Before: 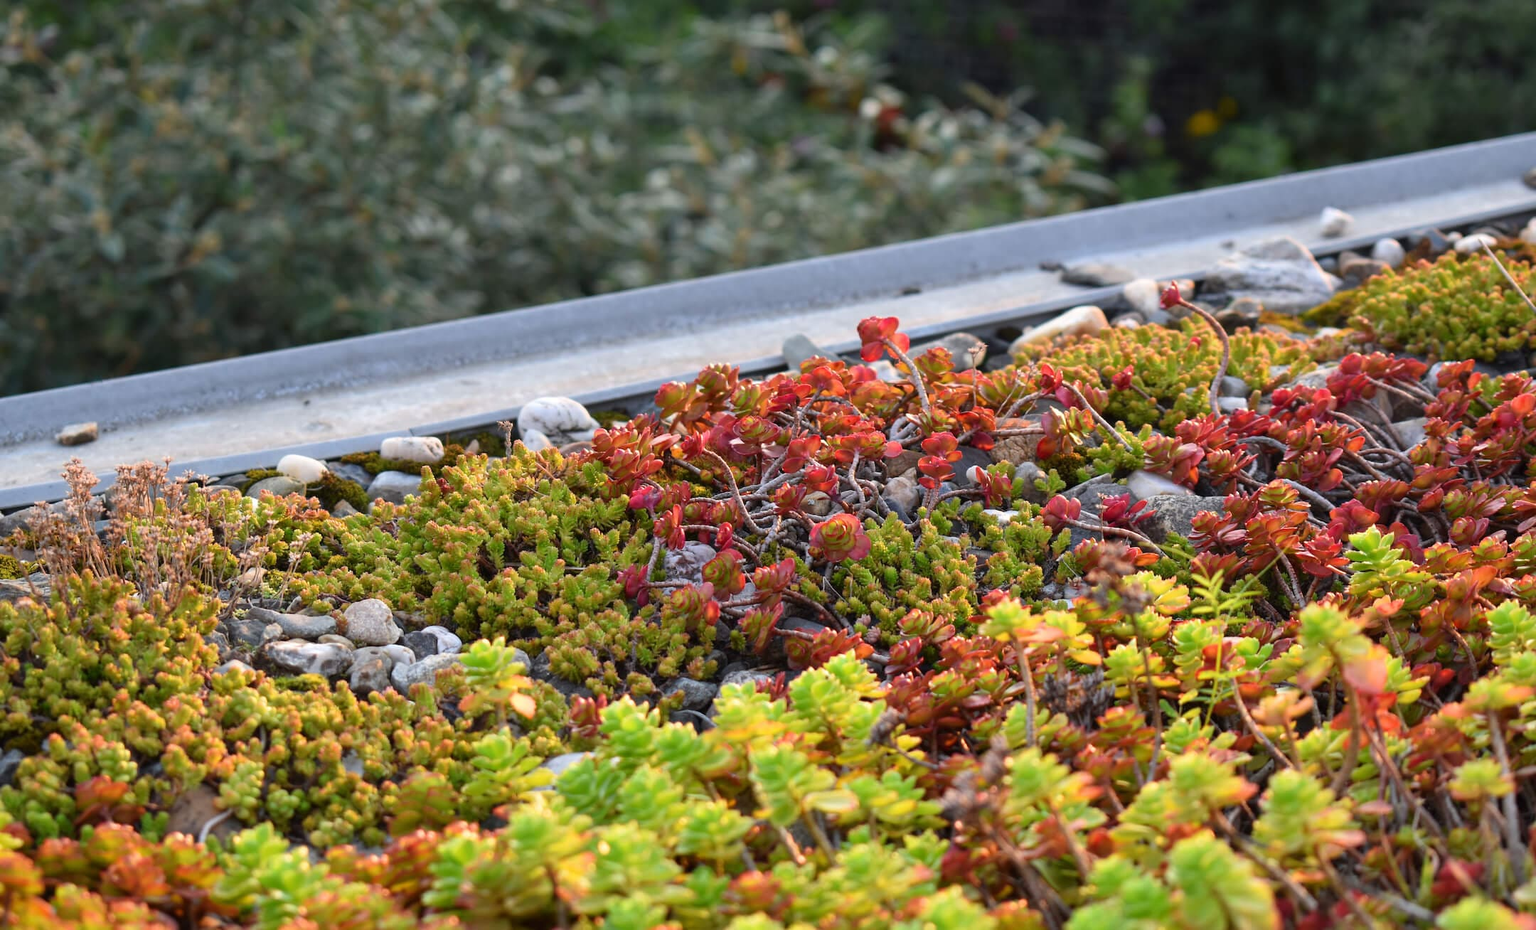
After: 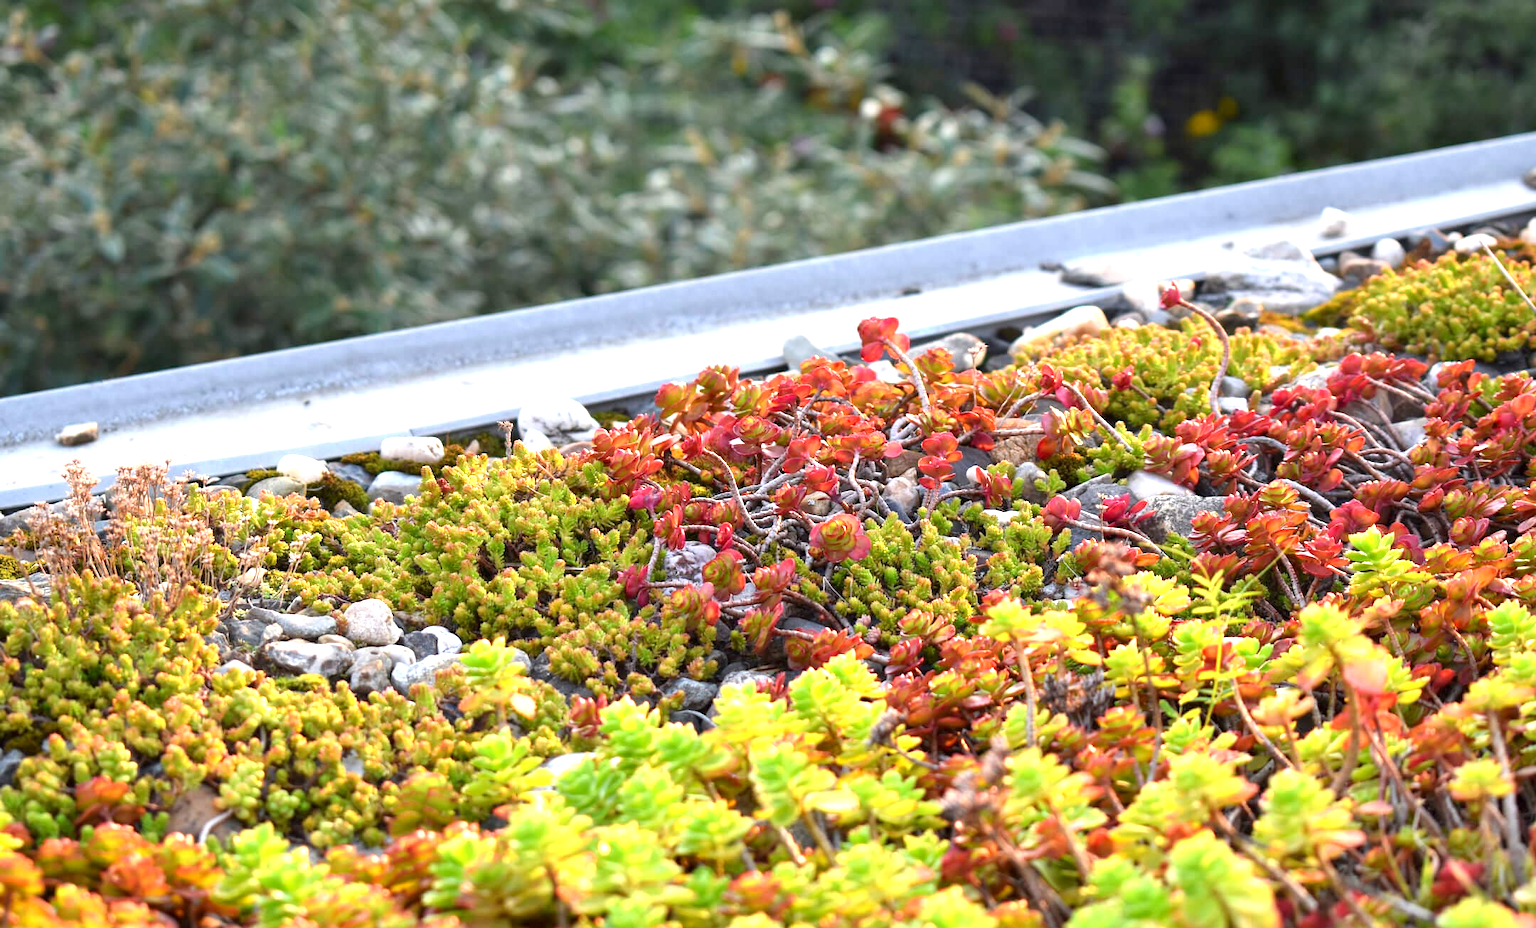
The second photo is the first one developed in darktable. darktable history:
exposure: black level correction 0.001, exposure 1 EV, compensate highlight preservation false
crop: top 0.05%, bottom 0.098%
